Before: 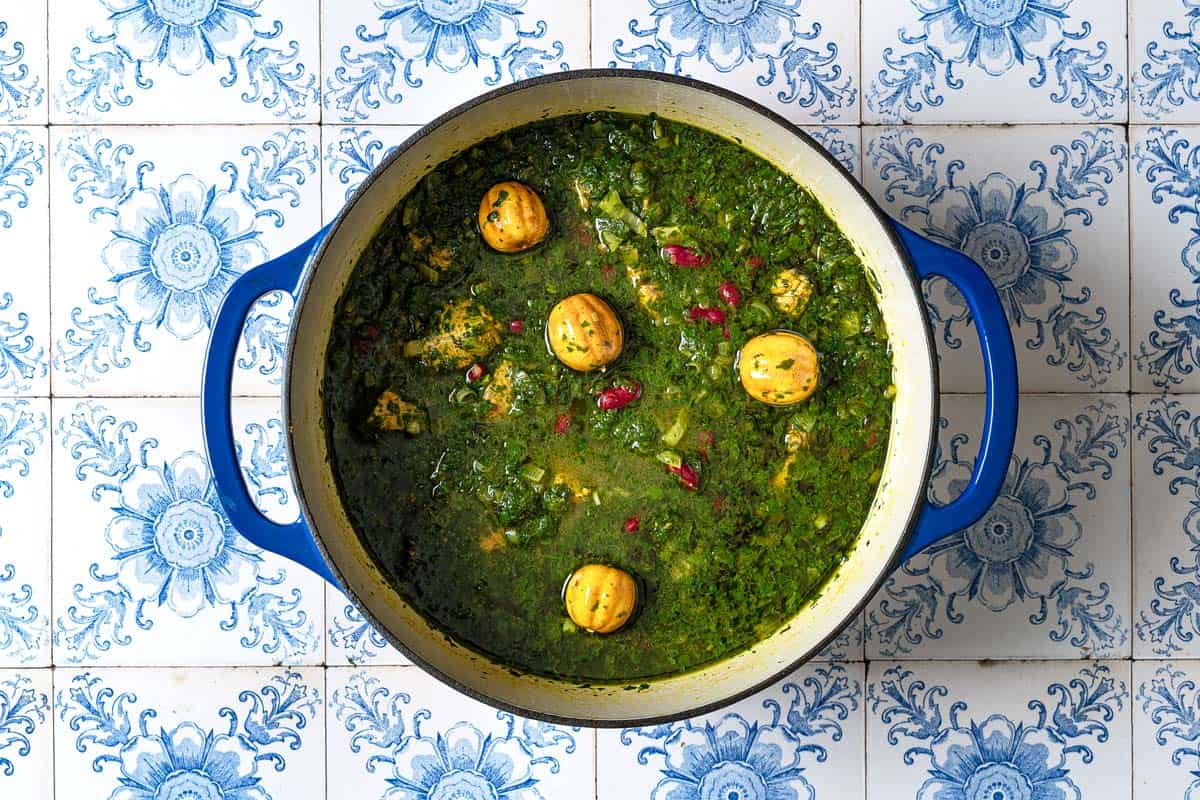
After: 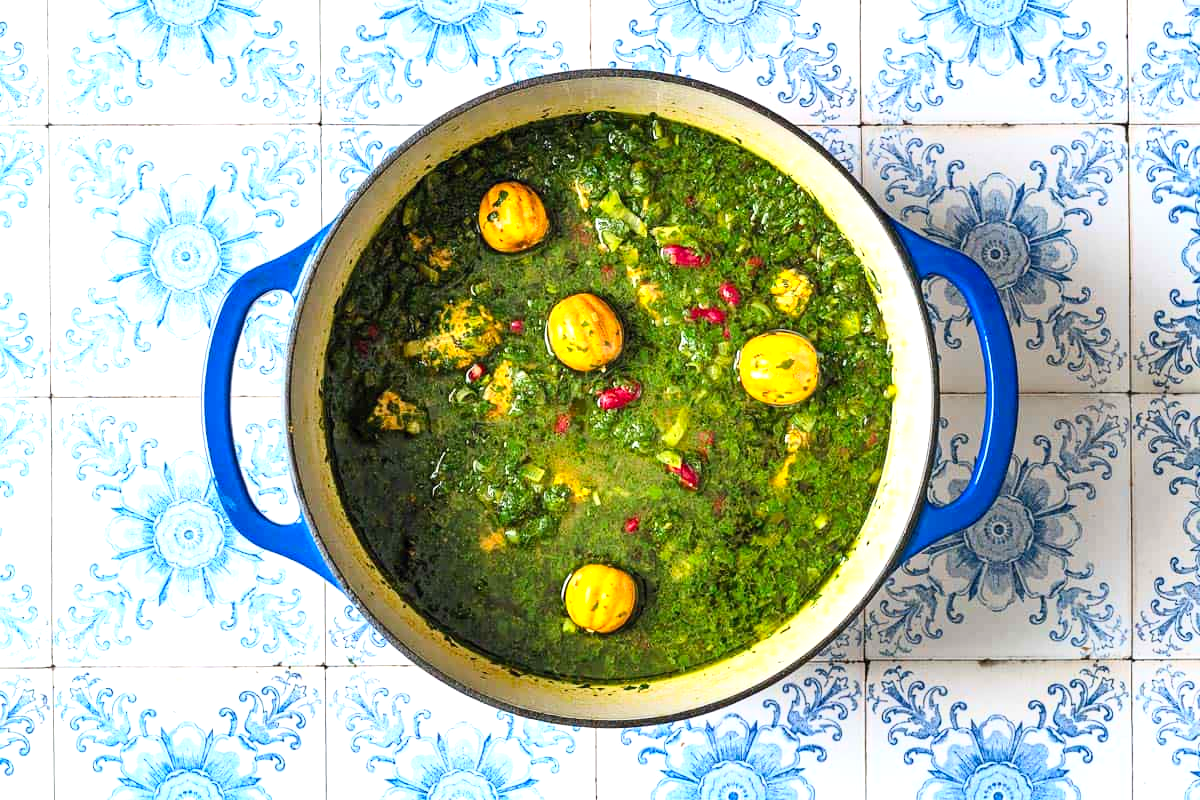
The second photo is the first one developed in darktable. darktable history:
contrast brightness saturation: contrast 0.197, brightness 0.165, saturation 0.22
exposure: exposure 0.6 EV, compensate highlight preservation false
